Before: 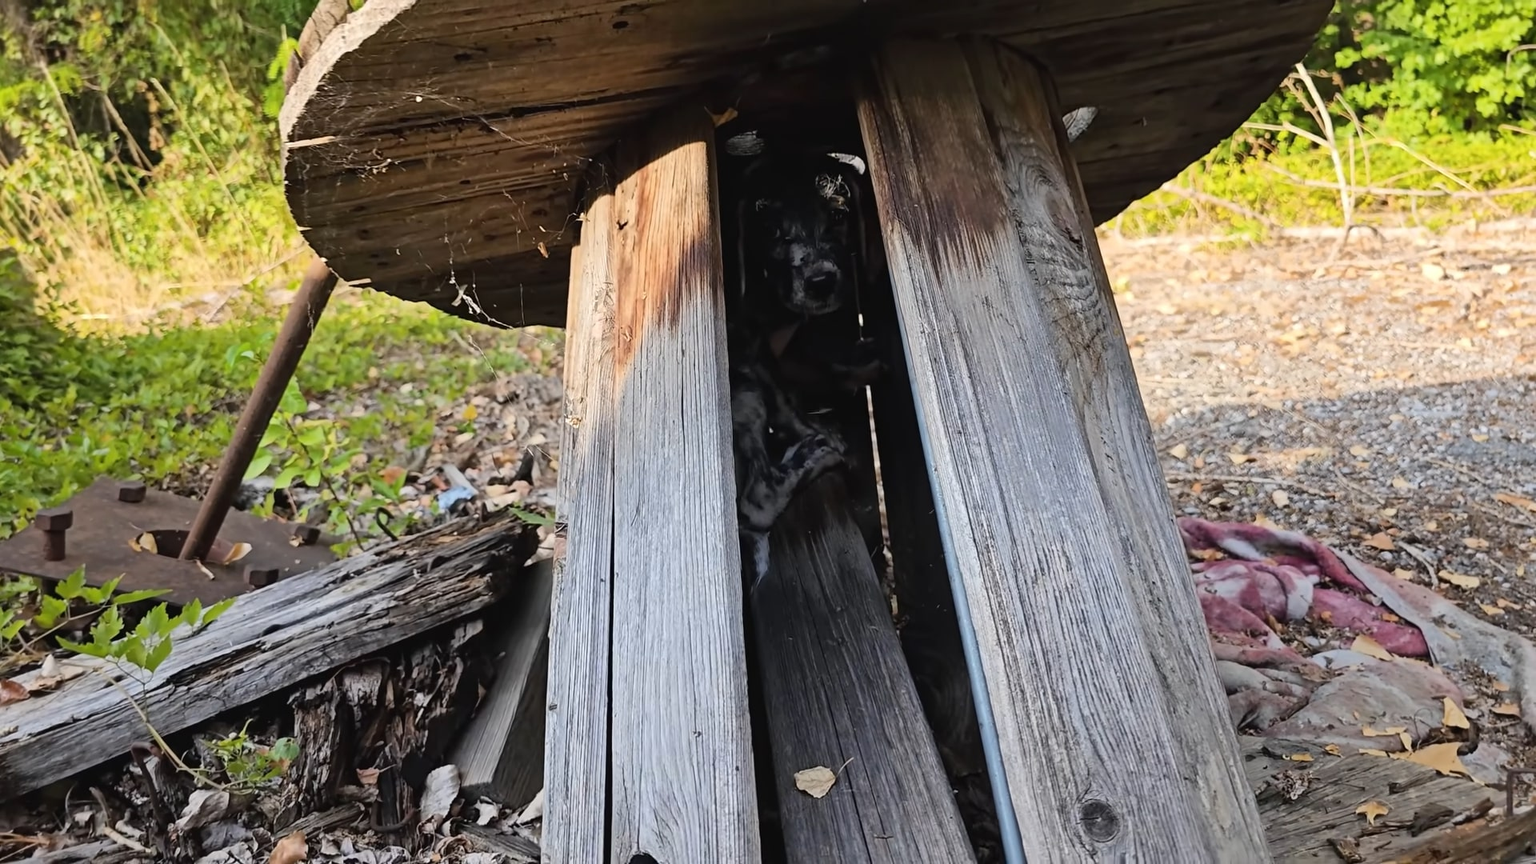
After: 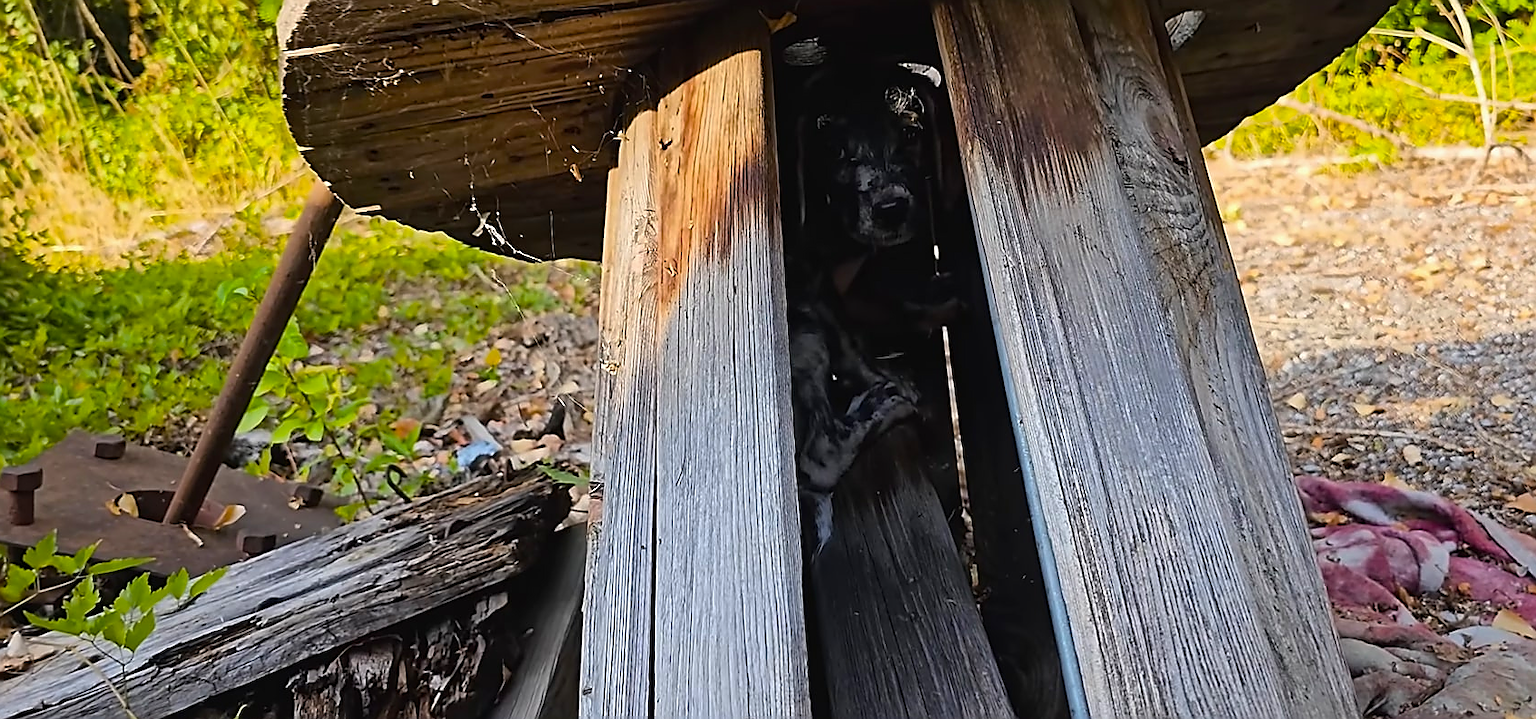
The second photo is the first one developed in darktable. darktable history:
crop and rotate: left 2.316%, top 11.302%, right 9.458%, bottom 15.244%
sharpen: radius 1.413, amount 1.263, threshold 0.736
color balance rgb: shadows lift › luminance -20.015%, global offset › hue 169.49°, shadows fall-off 299.197%, white fulcrum 2 EV, highlights fall-off 299.756%, perceptual saturation grading › global saturation 31.001%, mask middle-gray fulcrum 99.74%, global vibrance 20%, contrast gray fulcrum 38.291%
